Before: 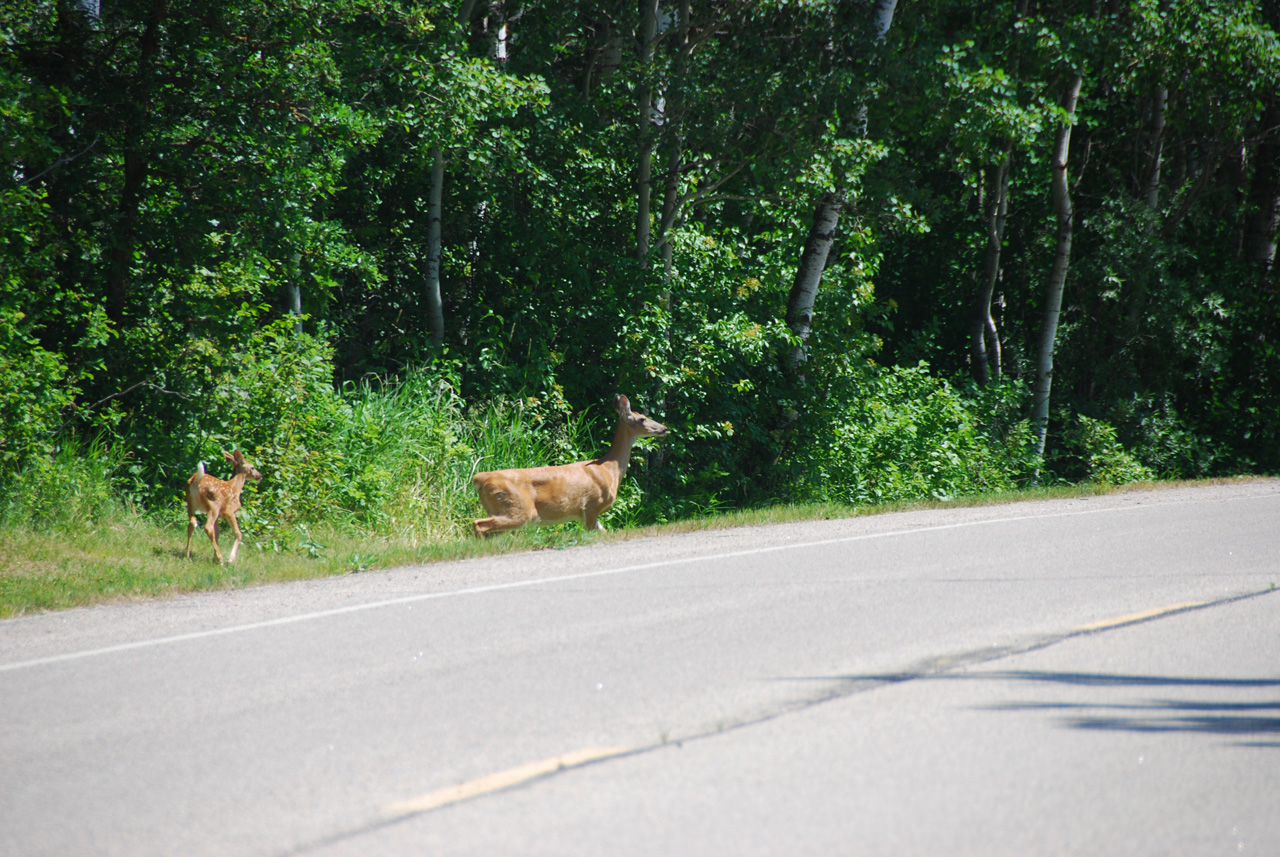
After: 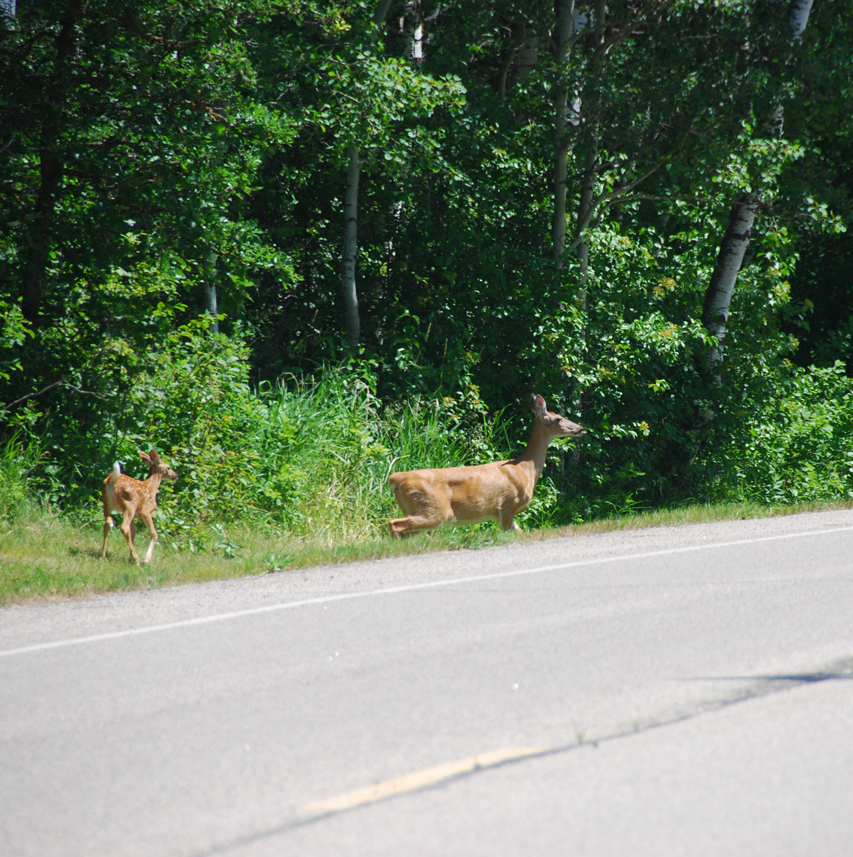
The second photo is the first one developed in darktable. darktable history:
bloom: size 3%, threshold 100%, strength 0%
crop and rotate: left 6.617%, right 26.717%
